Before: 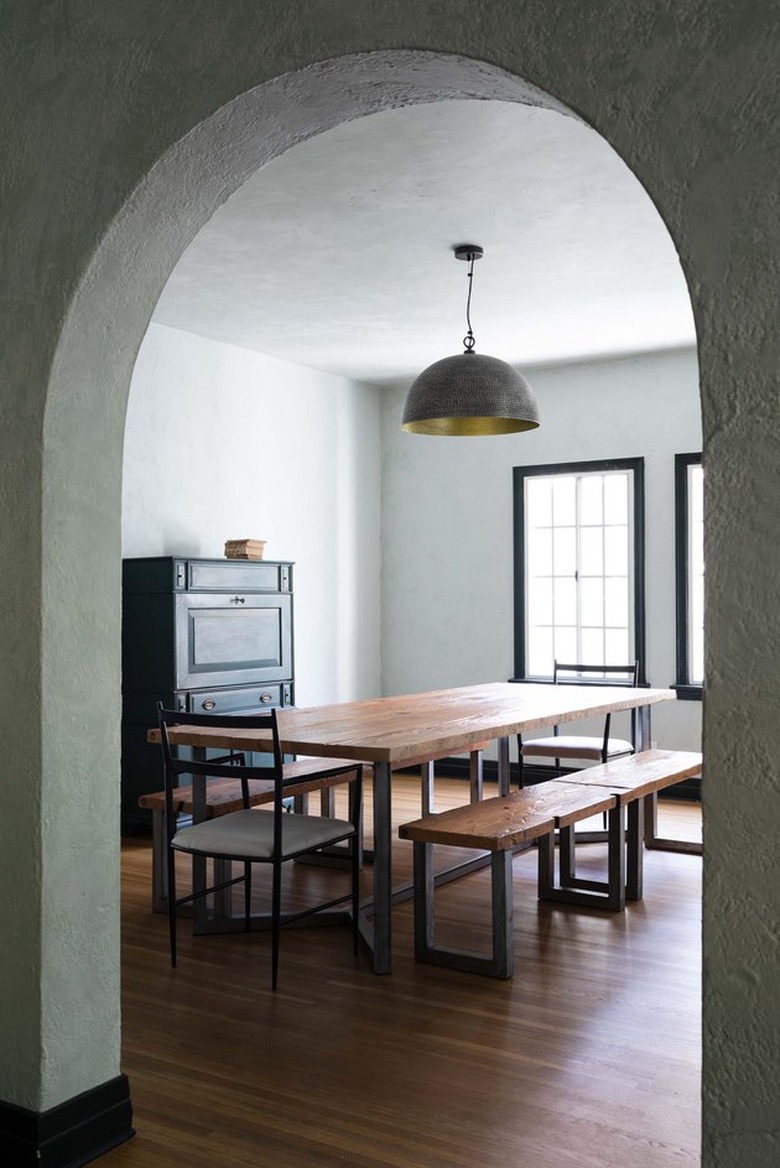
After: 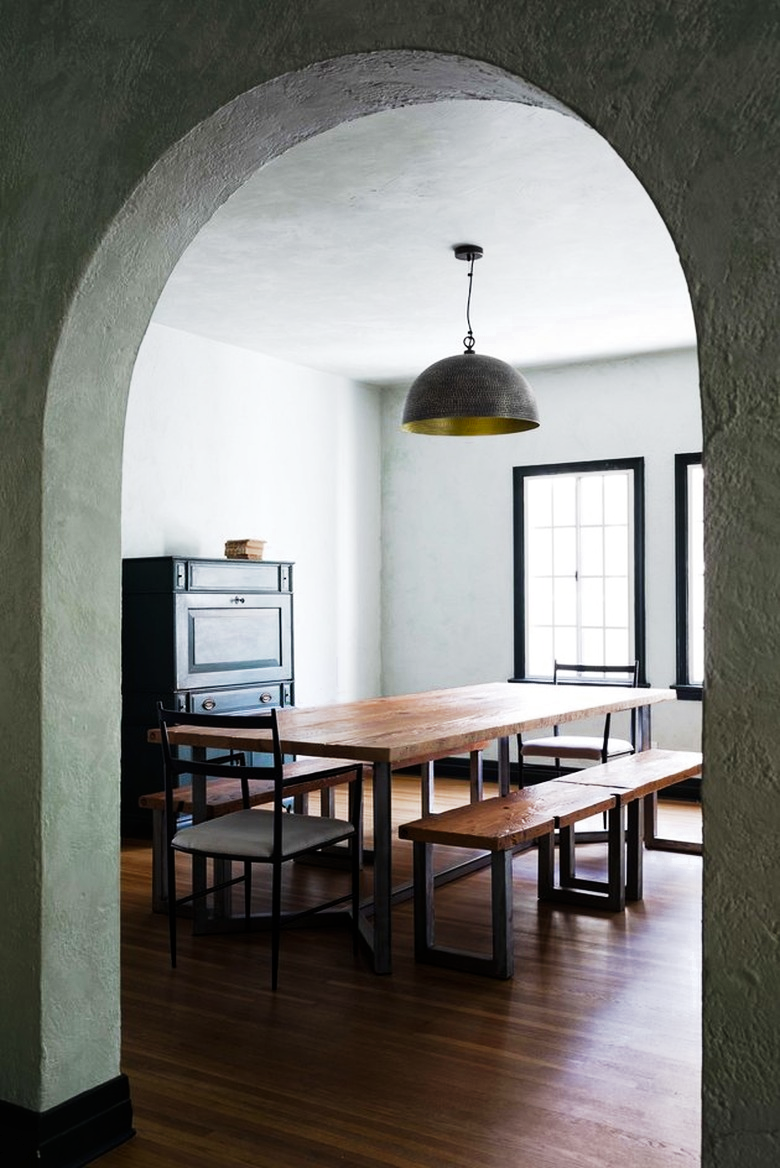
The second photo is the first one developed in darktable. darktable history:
tone curve: curves: ch0 [(0, 0) (0.003, 0.008) (0.011, 0.008) (0.025, 0.011) (0.044, 0.017) (0.069, 0.029) (0.1, 0.045) (0.136, 0.067) (0.177, 0.103) (0.224, 0.151) (0.277, 0.21) (0.335, 0.285) (0.399, 0.37) (0.468, 0.462) (0.543, 0.568) (0.623, 0.679) (0.709, 0.79) (0.801, 0.876) (0.898, 0.936) (1, 1)], preserve colors none
color zones: curves: ch0 [(0.27, 0.396) (0.563, 0.504) (0.75, 0.5) (0.787, 0.307)]
local contrast: mode bilateral grid, contrast 10, coarseness 25, detail 115%, midtone range 0.2
